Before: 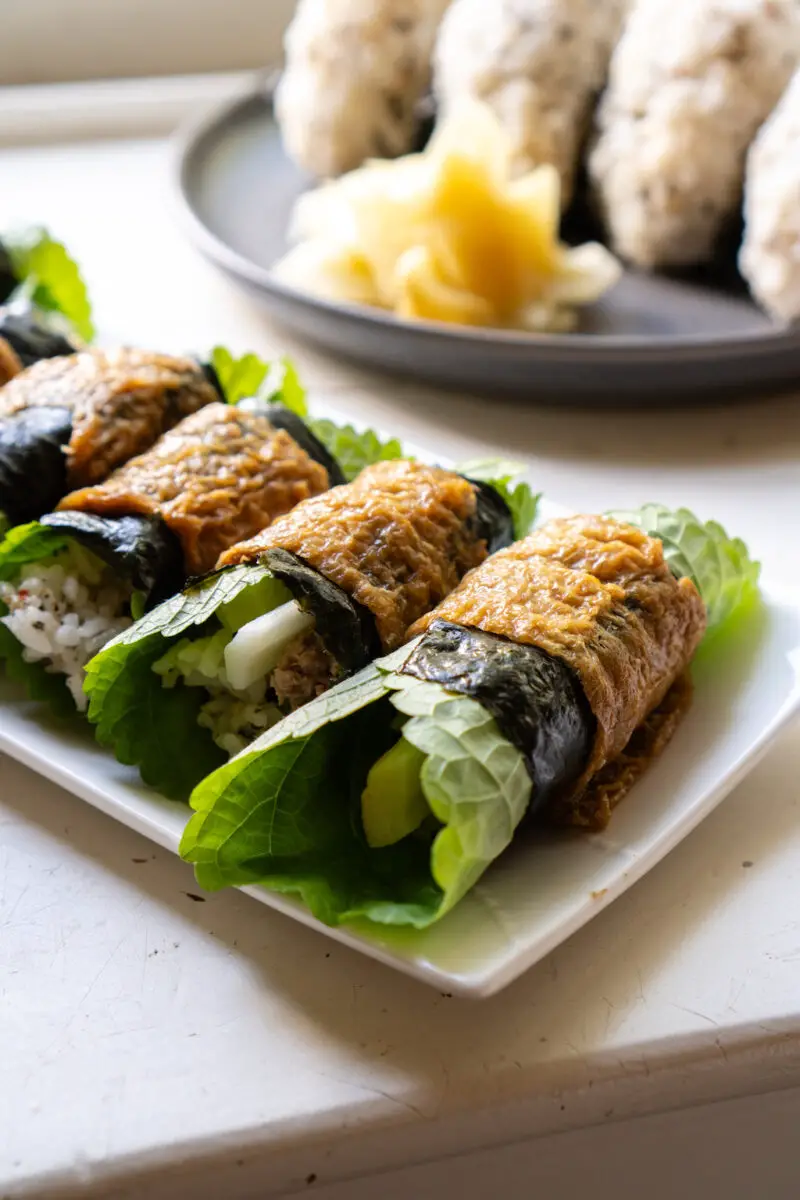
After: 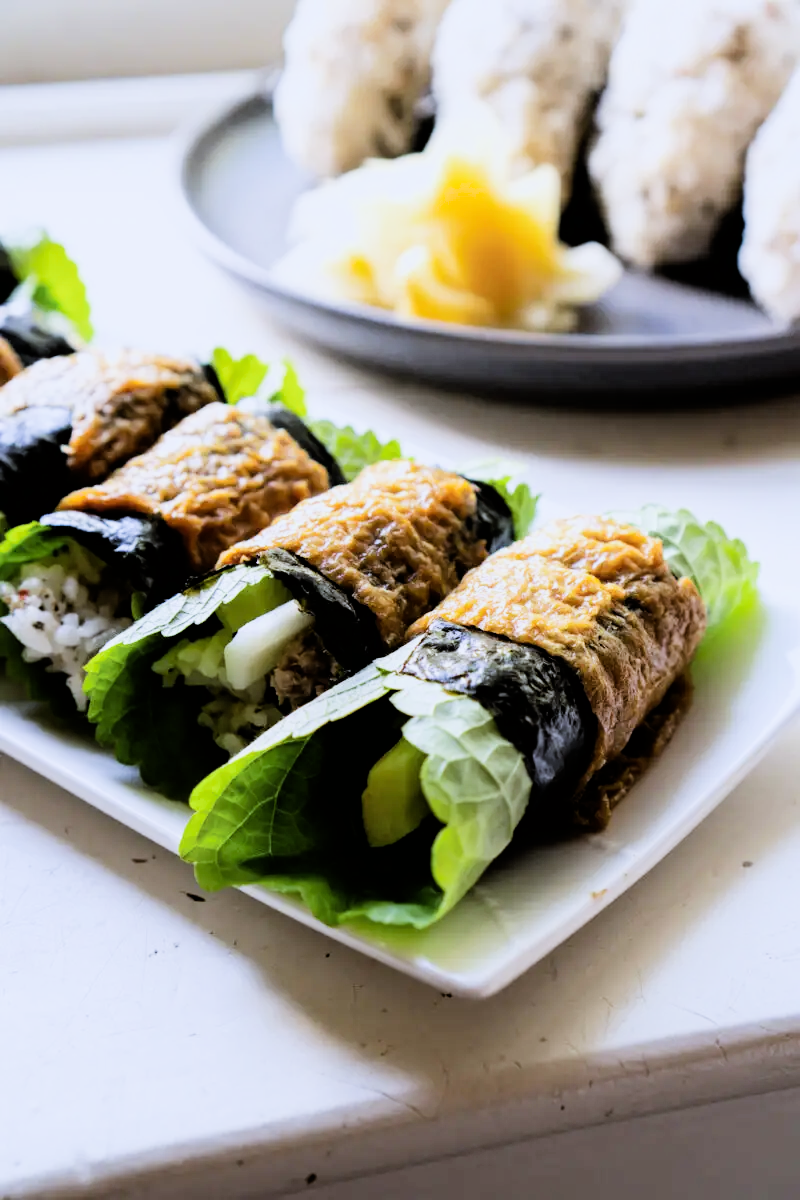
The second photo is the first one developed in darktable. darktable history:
tone equalizer: on, module defaults
exposure: black level correction 0, exposure 0.5 EV, compensate exposure bias true, compensate highlight preservation false
filmic rgb: black relative exposure -5 EV, hardness 2.88, contrast 1.4, highlights saturation mix -30%
white balance: red 0.948, green 1.02, blue 1.176
